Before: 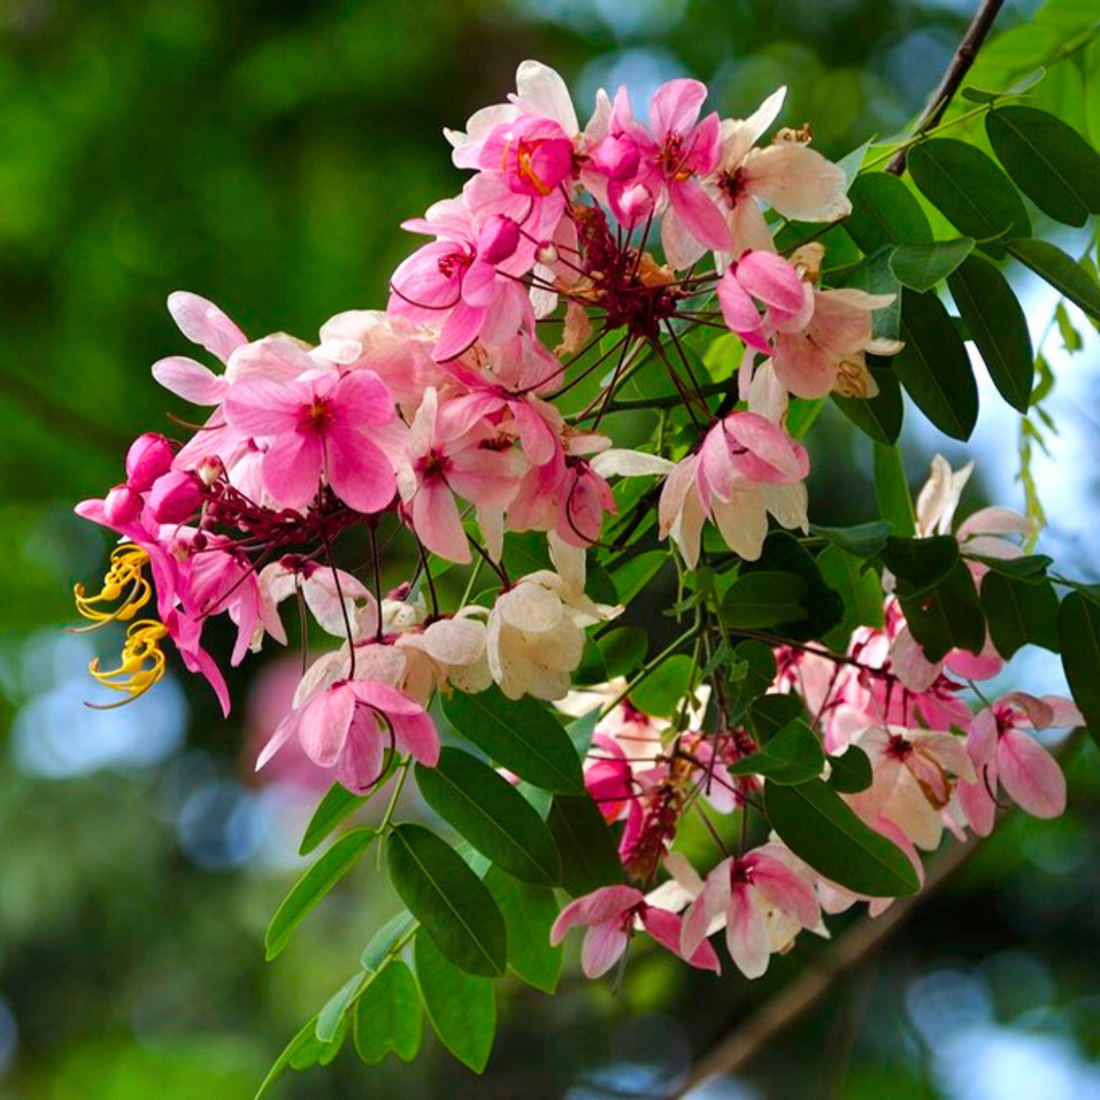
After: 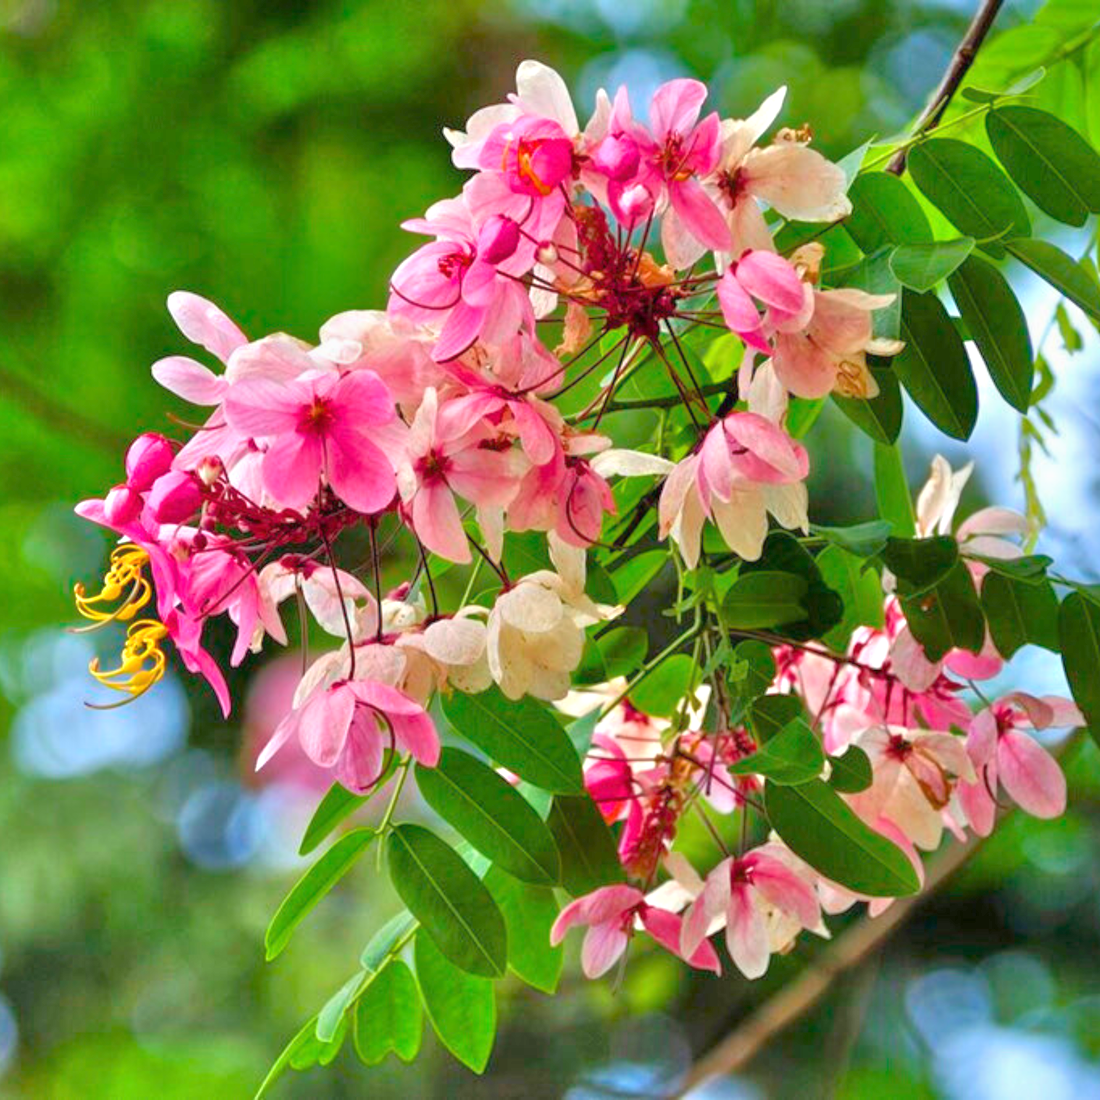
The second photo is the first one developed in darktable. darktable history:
tone equalizer: -8 EV 2 EV, -7 EV 2 EV, -6 EV 2 EV, -5 EV 2 EV, -4 EV 2 EV, -3 EV 1.5 EV, -2 EV 1 EV, -1 EV 0.5 EV
